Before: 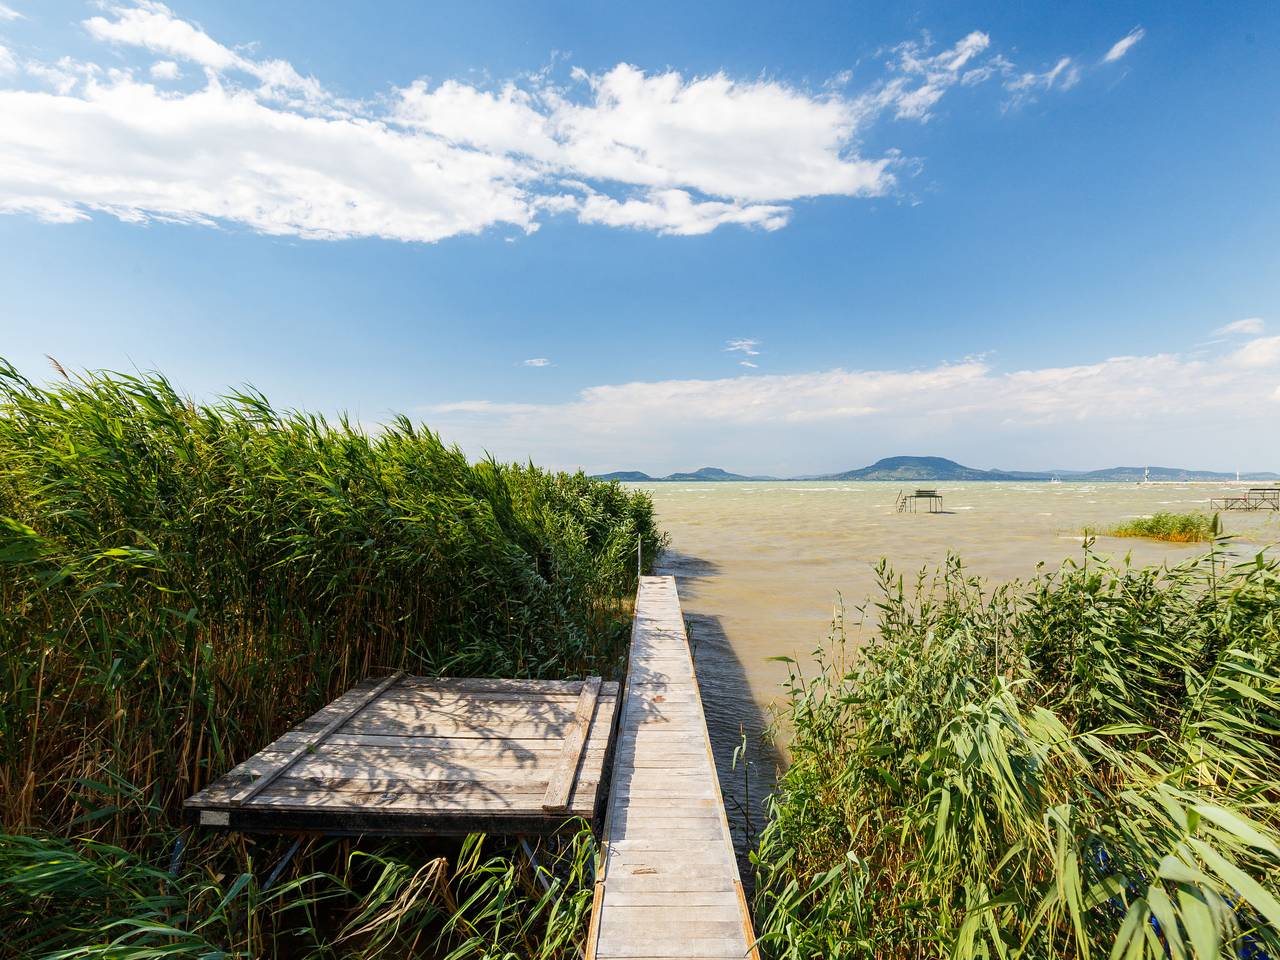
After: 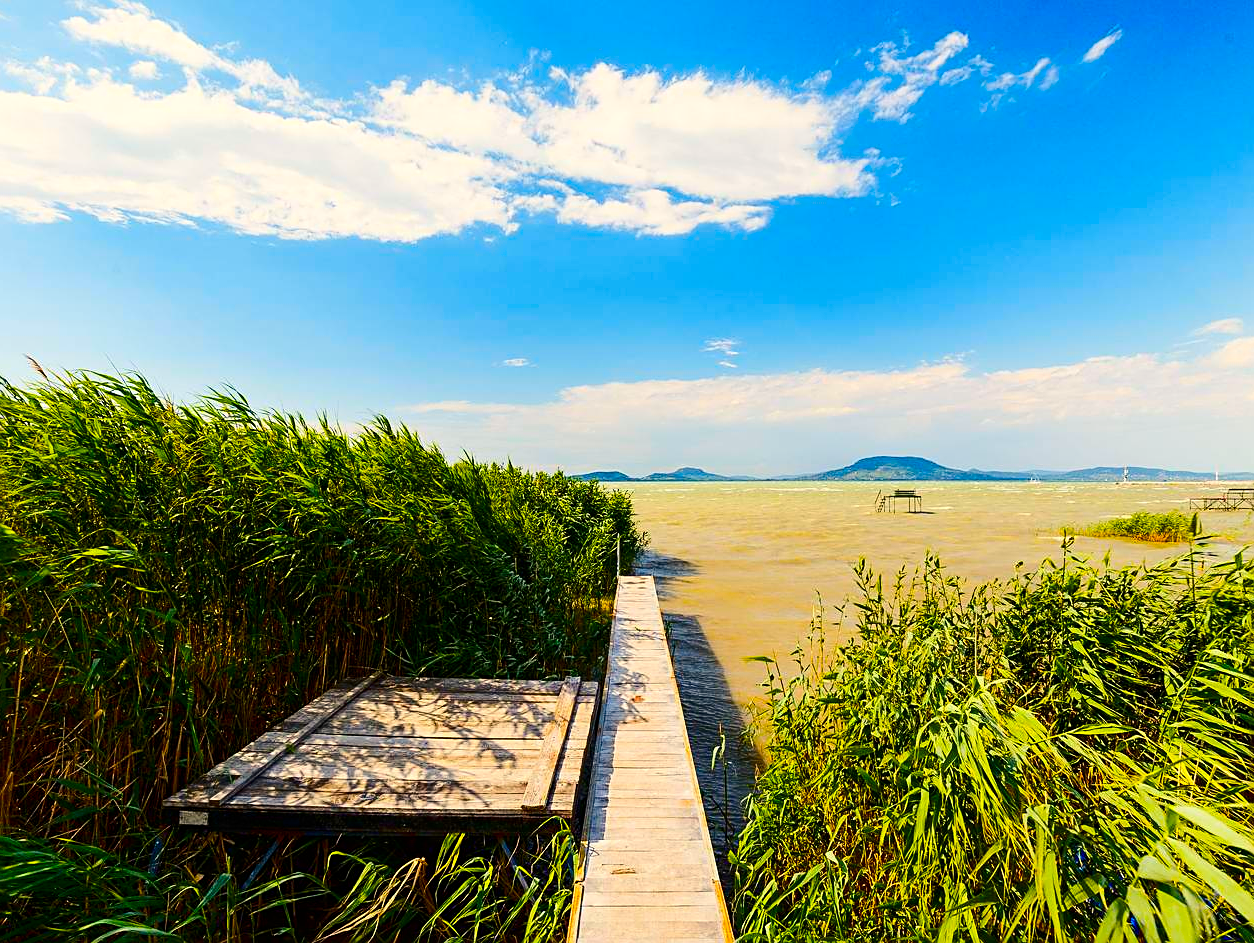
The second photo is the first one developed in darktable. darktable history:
contrast brightness saturation: contrast 0.199, brightness -0.114, saturation 0.101
sharpen: on, module defaults
crop: left 1.702%, right 0.281%, bottom 1.739%
tone equalizer: on, module defaults
color balance rgb: highlights gain › chroma 2.993%, highlights gain › hue 76.88°, linear chroma grading › global chroma 25.618%, perceptual saturation grading › global saturation 19.94%, perceptual brilliance grading › mid-tones 10.632%, perceptual brilliance grading › shadows 14.725%, global vibrance 20%
exposure: compensate highlight preservation false
